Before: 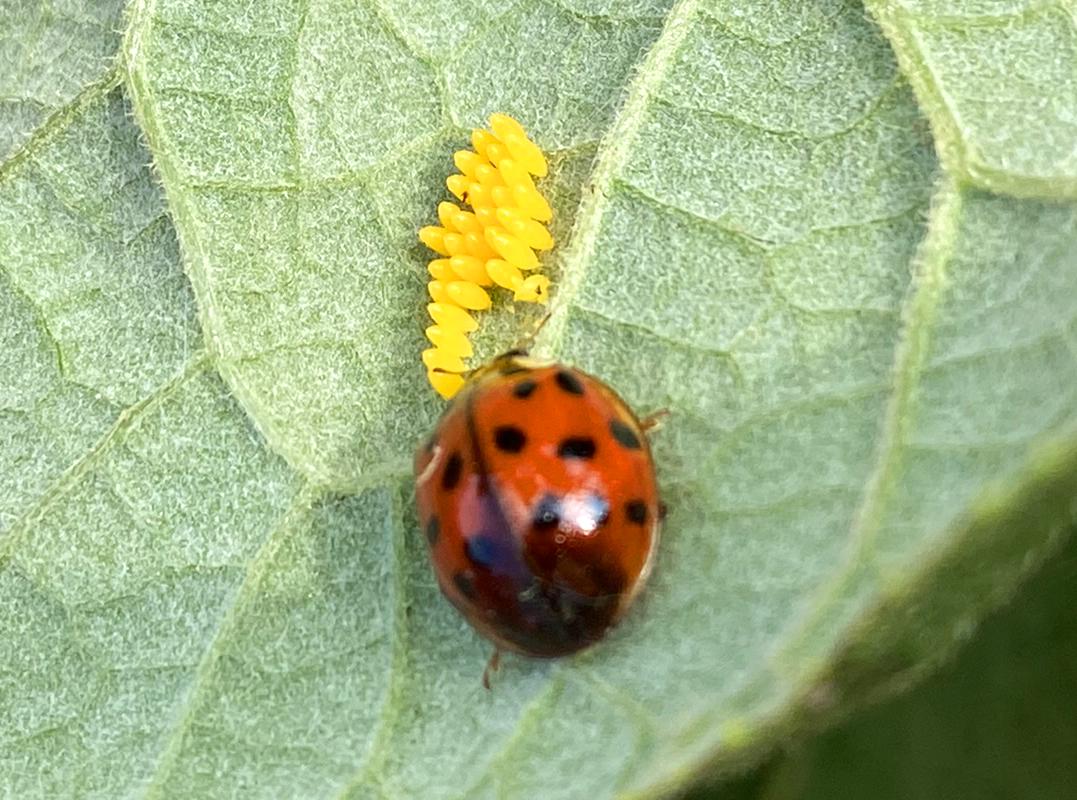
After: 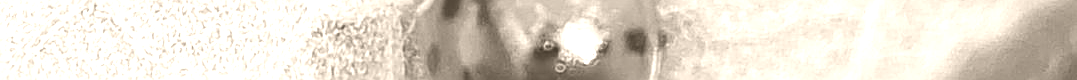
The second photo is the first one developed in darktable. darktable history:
crop and rotate: top 59.084%, bottom 30.916%
sharpen: amount 0.75
colorize: hue 34.49°, saturation 35.33%, source mix 100%, version 1
